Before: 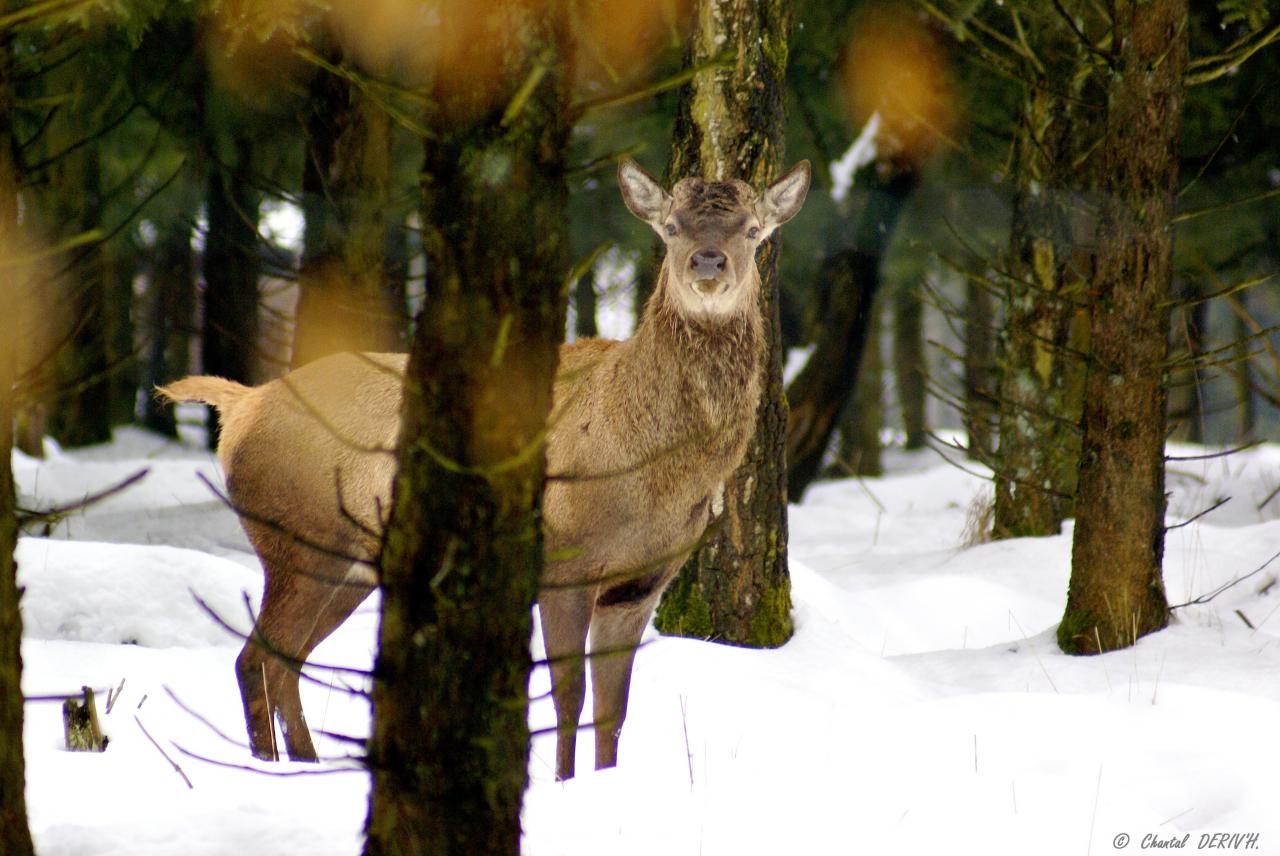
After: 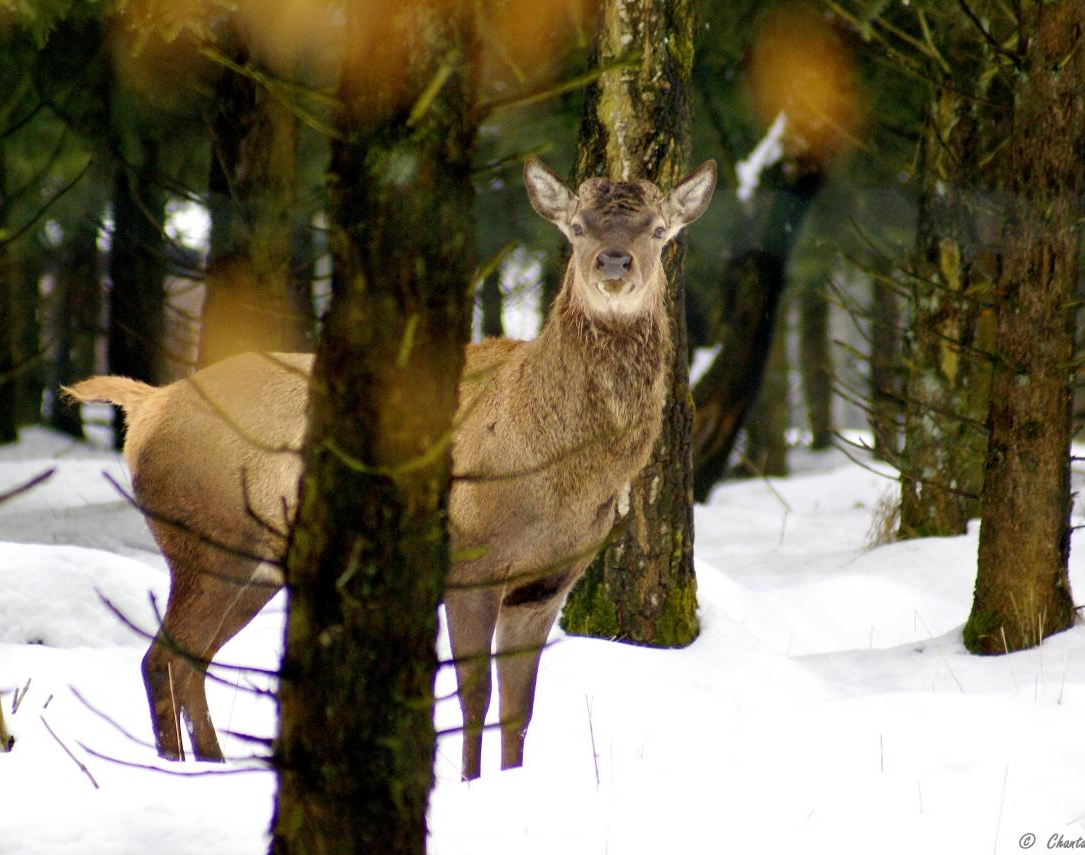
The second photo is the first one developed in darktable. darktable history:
crop: left 7.416%, right 7.796%
contrast equalizer: octaves 7, y [[0.5, 0.486, 0.447, 0.446, 0.489, 0.5], [0.5 ×6], [0.5 ×6], [0 ×6], [0 ×6]], mix -0.188
